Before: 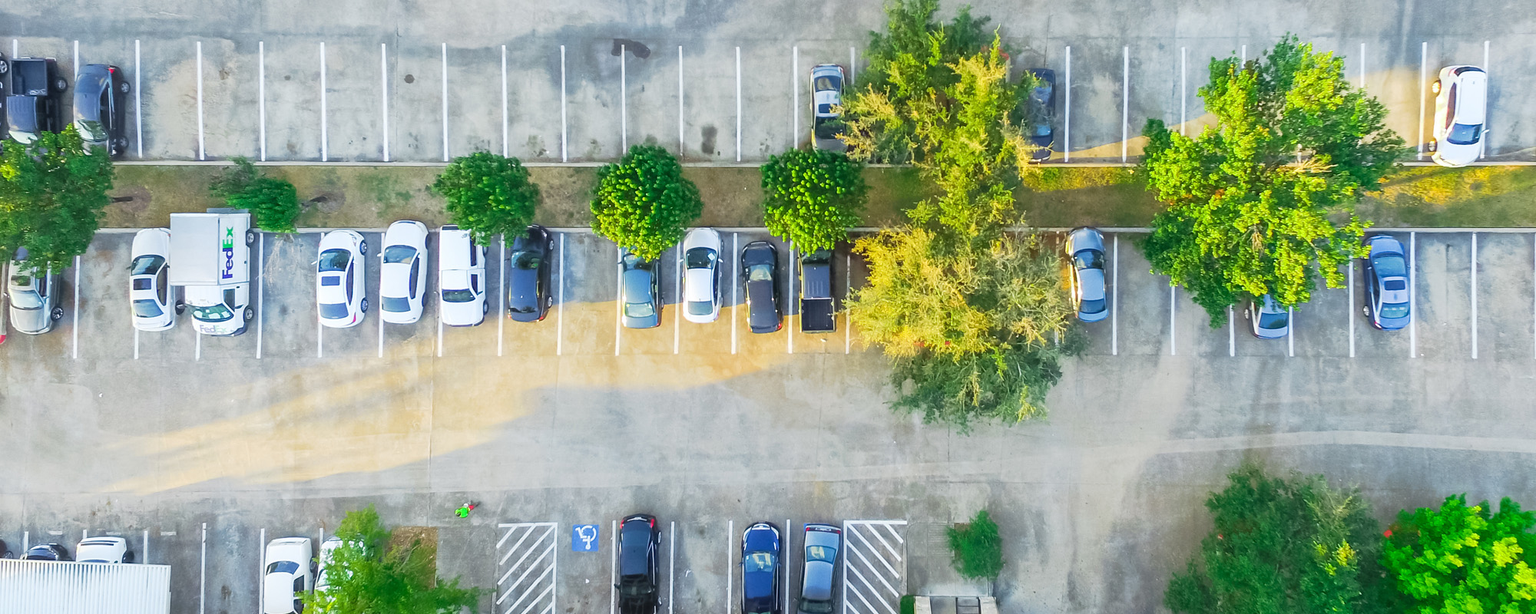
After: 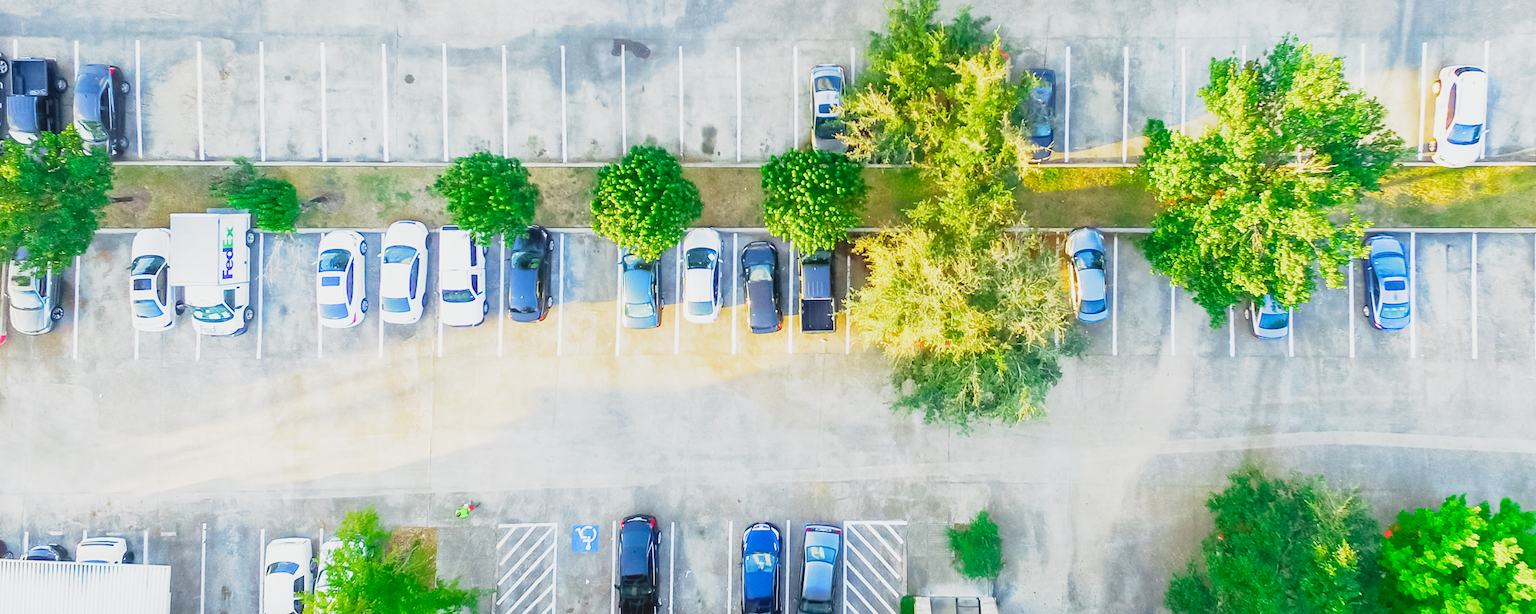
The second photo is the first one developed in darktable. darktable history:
filmic rgb: middle gray luminance 12.74%, black relative exposure -10.13 EV, white relative exposure 3.47 EV, threshold 6 EV, target black luminance 0%, hardness 5.74, latitude 44.69%, contrast 1.221, highlights saturation mix 5%, shadows ↔ highlights balance 26.78%, add noise in highlights 0, preserve chrominance no, color science v3 (2019), use custom middle-gray values true, iterations of high-quality reconstruction 0, contrast in highlights soft, enable highlight reconstruction true
contrast brightness saturation: contrast -0.1, brightness 0.05, saturation 0.08
